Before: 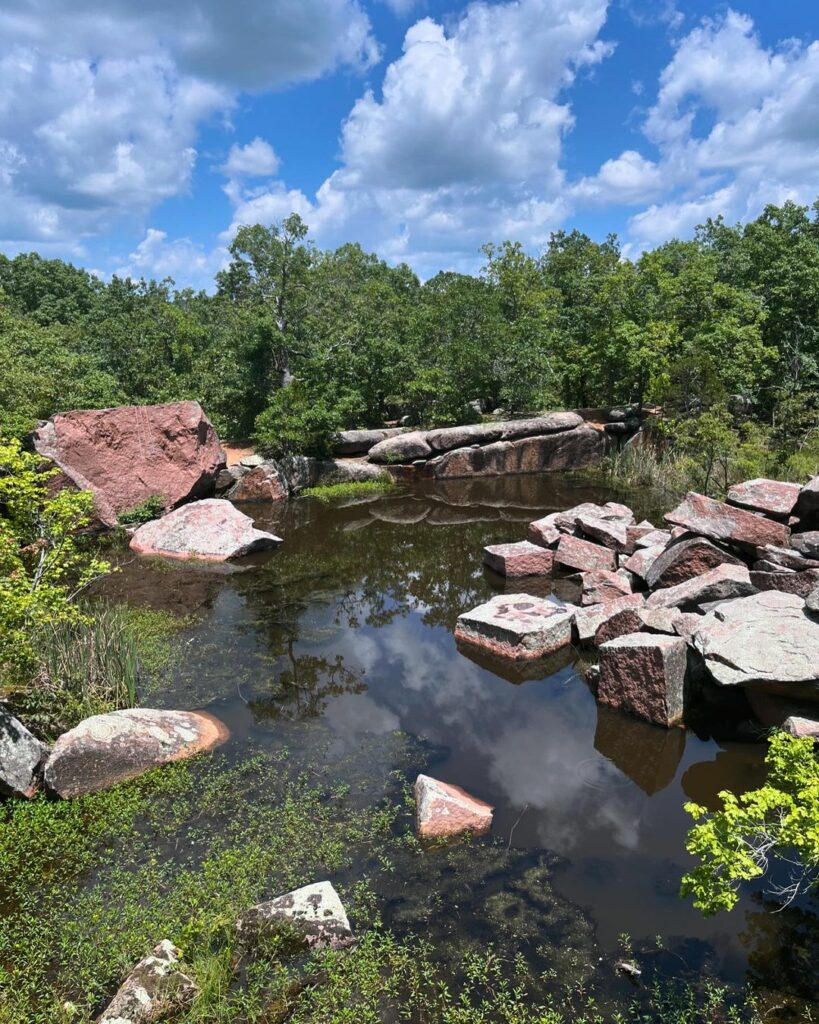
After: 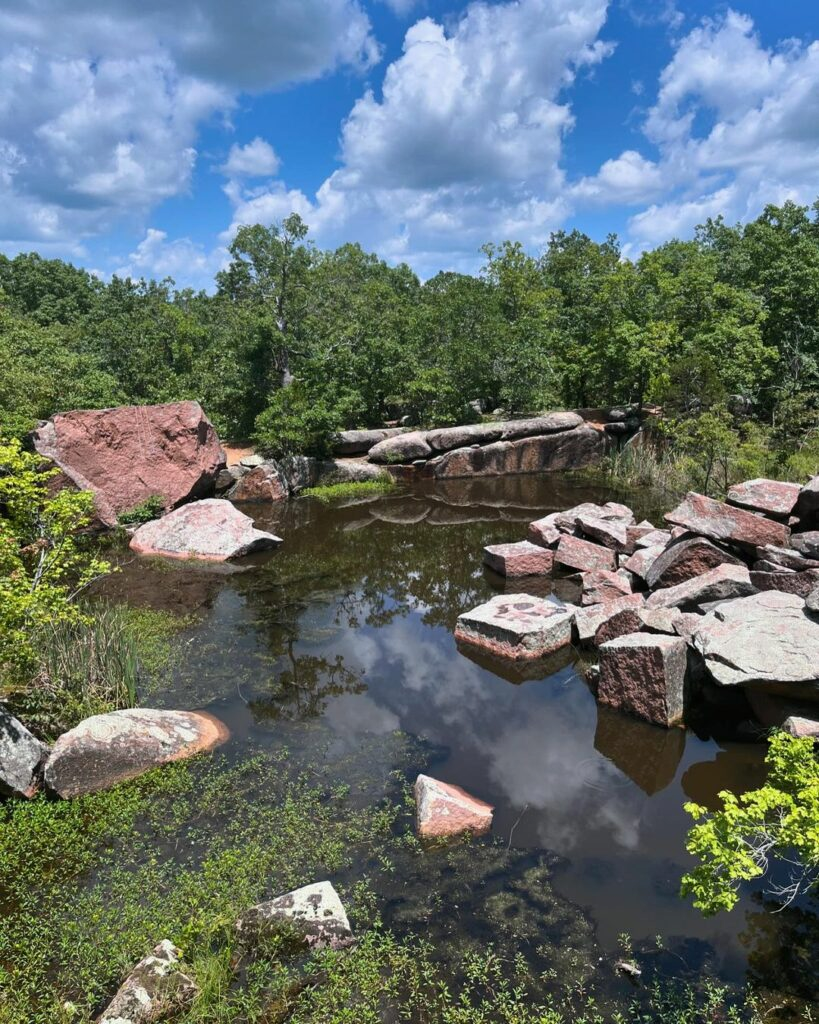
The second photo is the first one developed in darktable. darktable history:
shadows and highlights: shadows 43.53, white point adjustment -1.31, highlights color adjustment 46.48%, soften with gaussian
